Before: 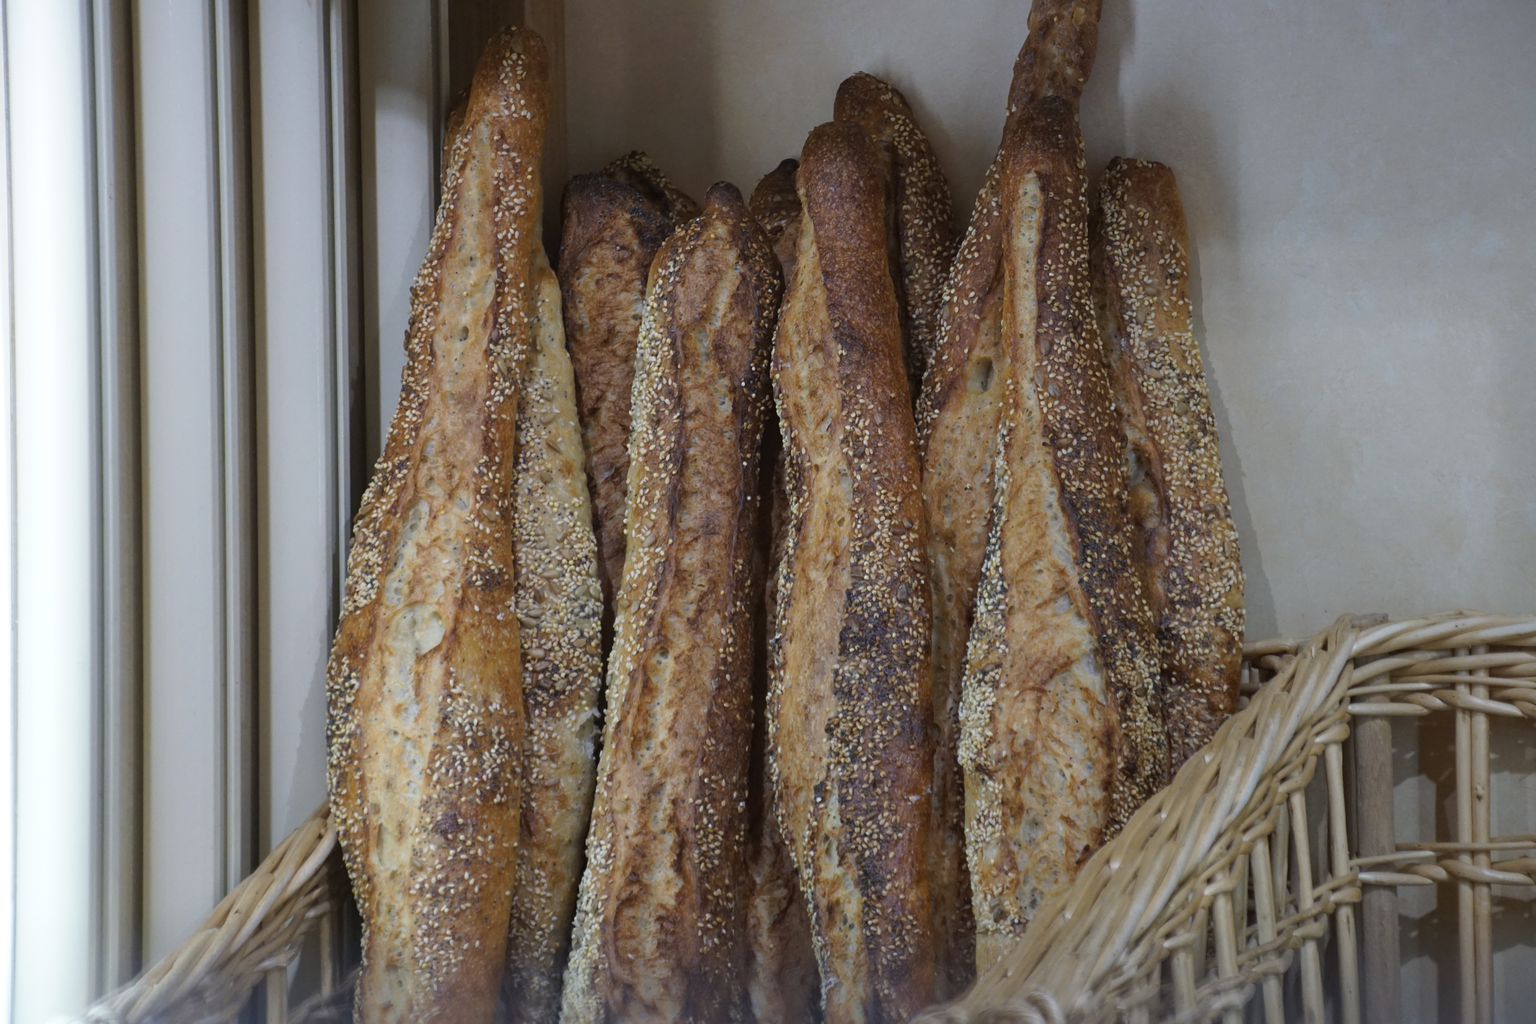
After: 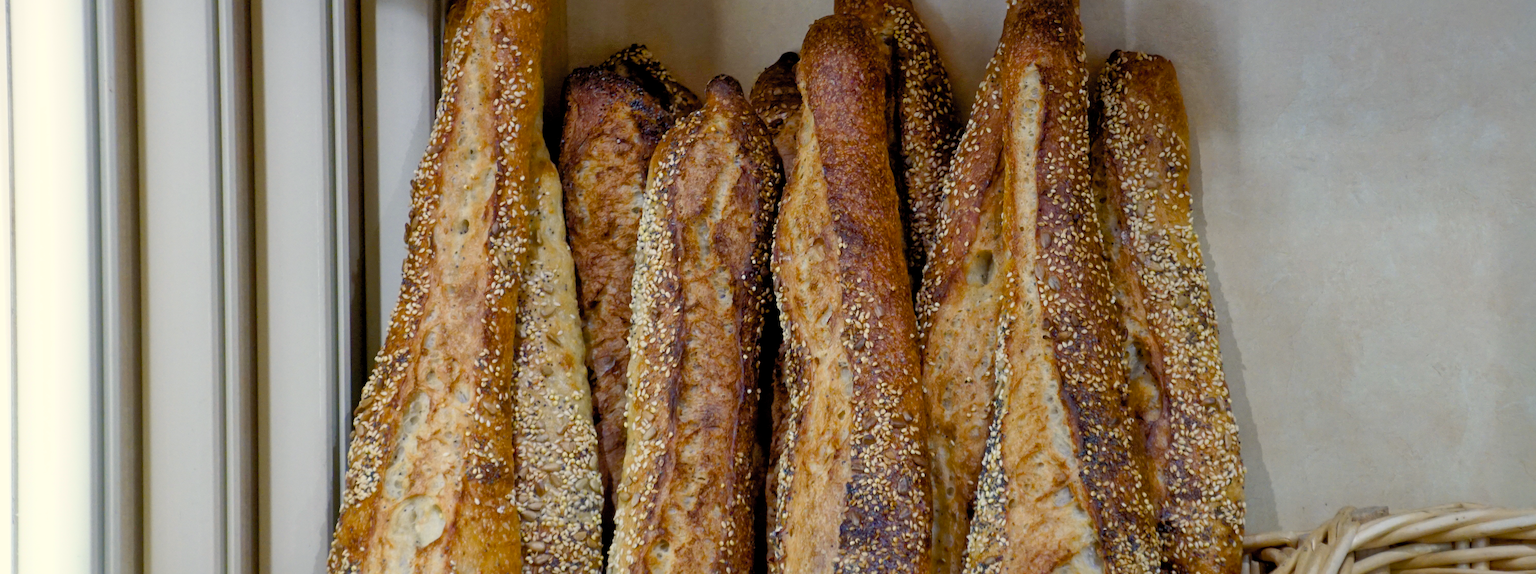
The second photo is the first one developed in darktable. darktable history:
crop and rotate: top 10.478%, bottom 33.393%
shadows and highlights: on, module defaults
contrast brightness saturation: contrast 0.197, brightness 0.159, saturation 0.215
exposure: black level correction 0.011, compensate exposure bias true, compensate highlight preservation false
color balance rgb: highlights gain › chroma 3.067%, highlights gain › hue 78.58°, perceptual saturation grading › global saturation 25.401%, perceptual saturation grading › highlights -50.472%, perceptual saturation grading › shadows 30.743%
